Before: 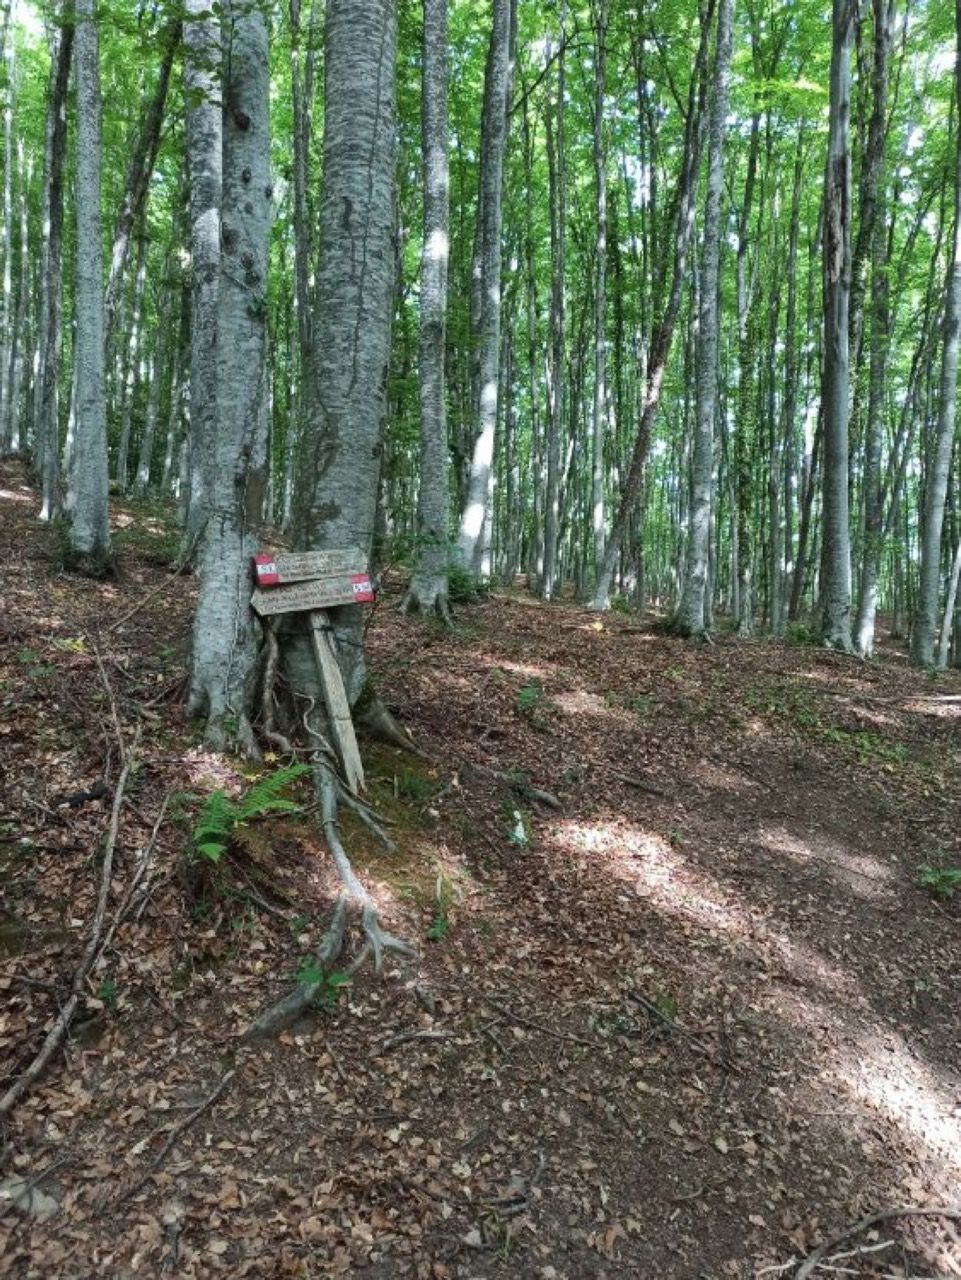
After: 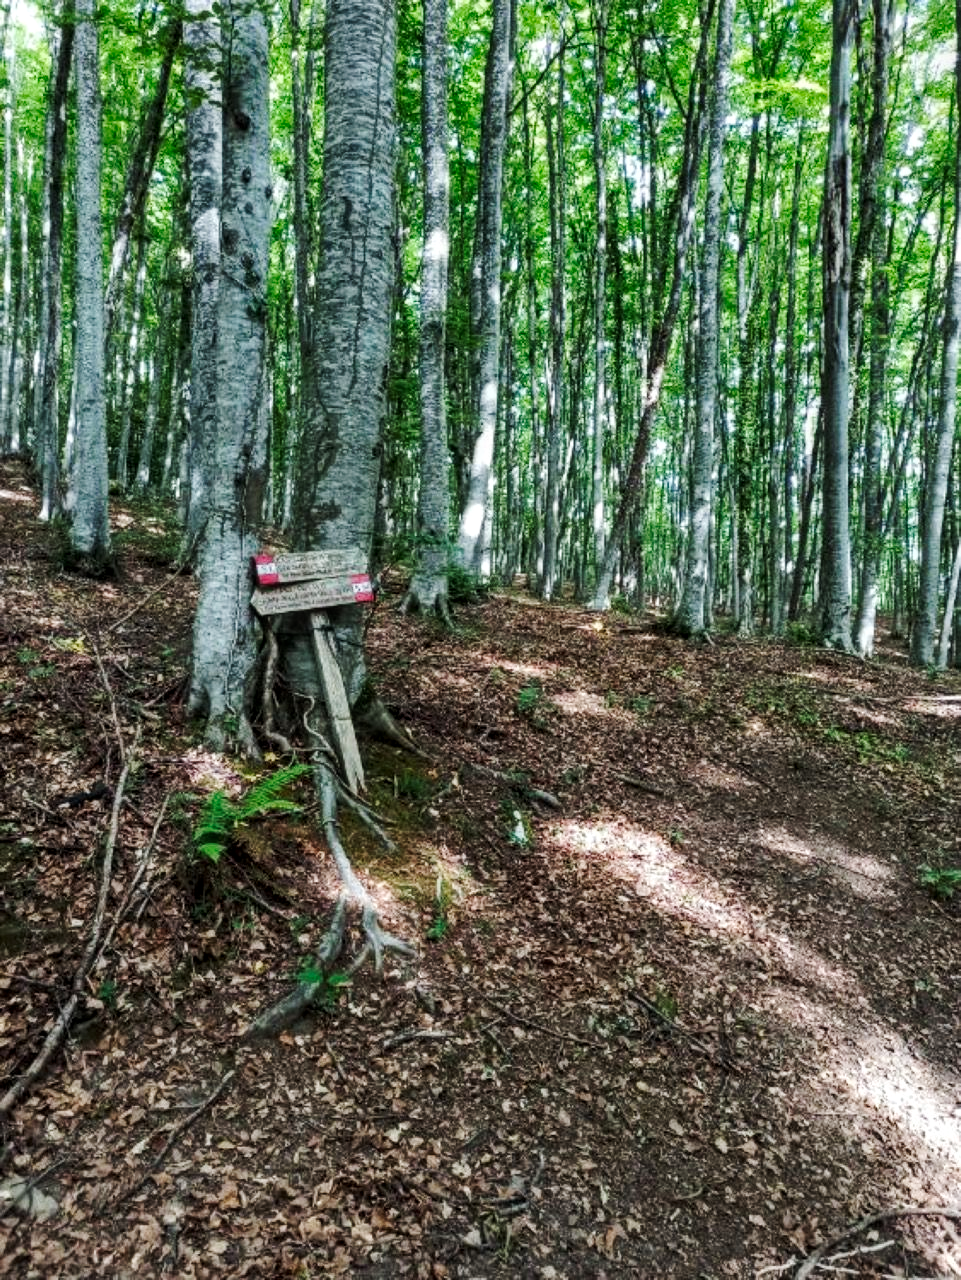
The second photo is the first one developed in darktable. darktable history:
tone curve: curves: ch0 [(0, 0) (0.126, 0.061) (0.338, 0.285) (0.494, 0.518) (0.703, 0.762) (1, 1)]; ch1 [(0, 0) (0.364, 0.322) (0.443, 0.441) (0.5, 0.501) (0.55, 0.578) (1, 1)]; ch2 [(0, 0) (0.44, 0.424) (0.501, 0.499) (0.557, 0.564) (0.613, 0.682) (0.707, 0.746) (1, 1)], preserve colors none
local contrast: on, module defaults
